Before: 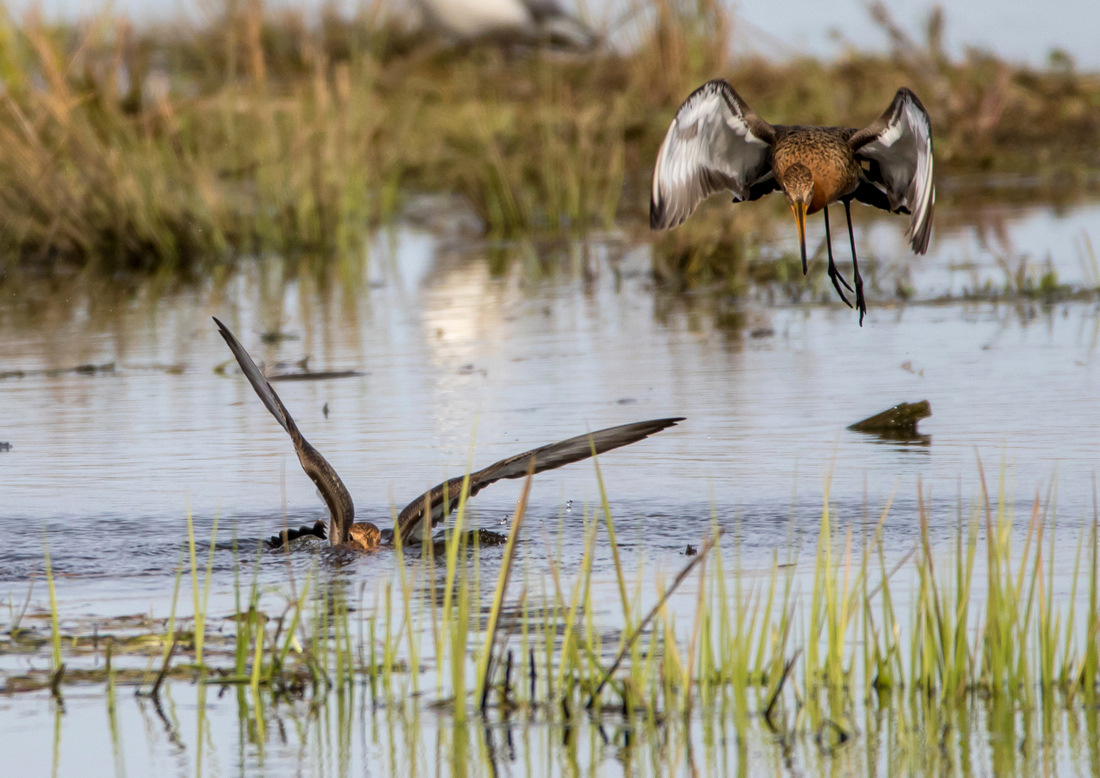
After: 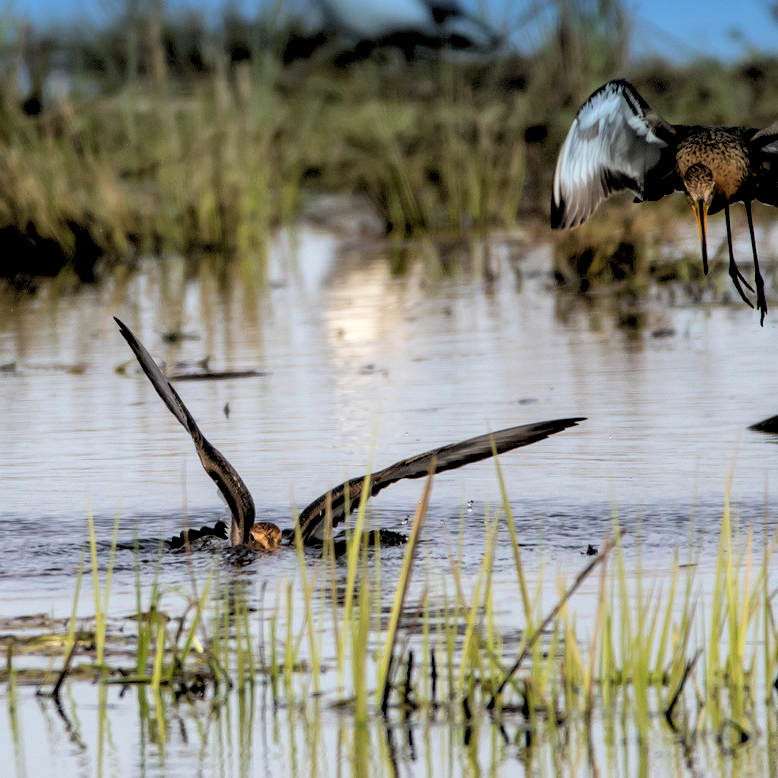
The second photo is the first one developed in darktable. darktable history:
rgb levels: levels [[0.034, 0.472, 0.904], [0, 0.5, 1], [0, 0.5, 1]]
graduated density: density 2.02 EV, hardness 44%, rotation 0.374°, offset 8.21, hue 208.8°, saturation 97%
crop and rotate: left 9.061%, right 20.142%
